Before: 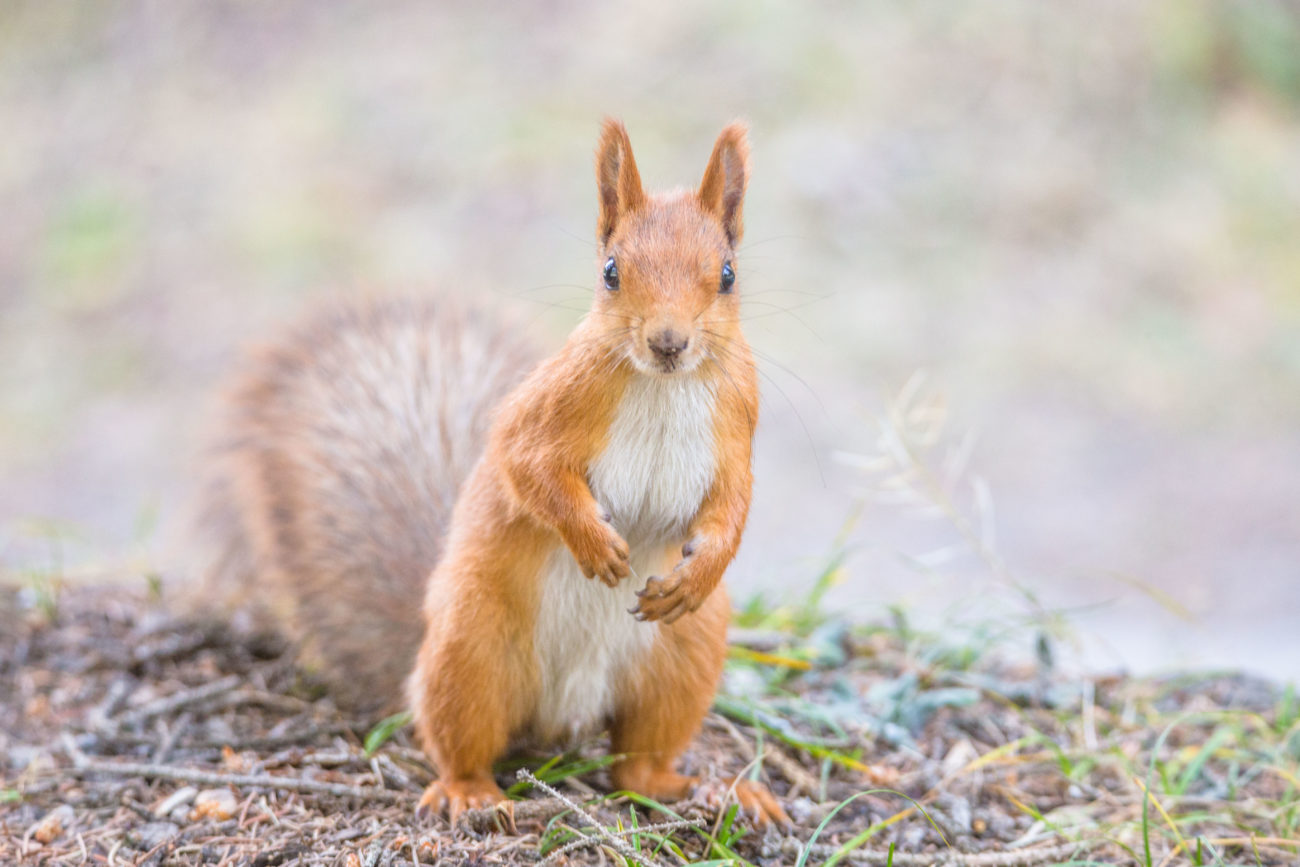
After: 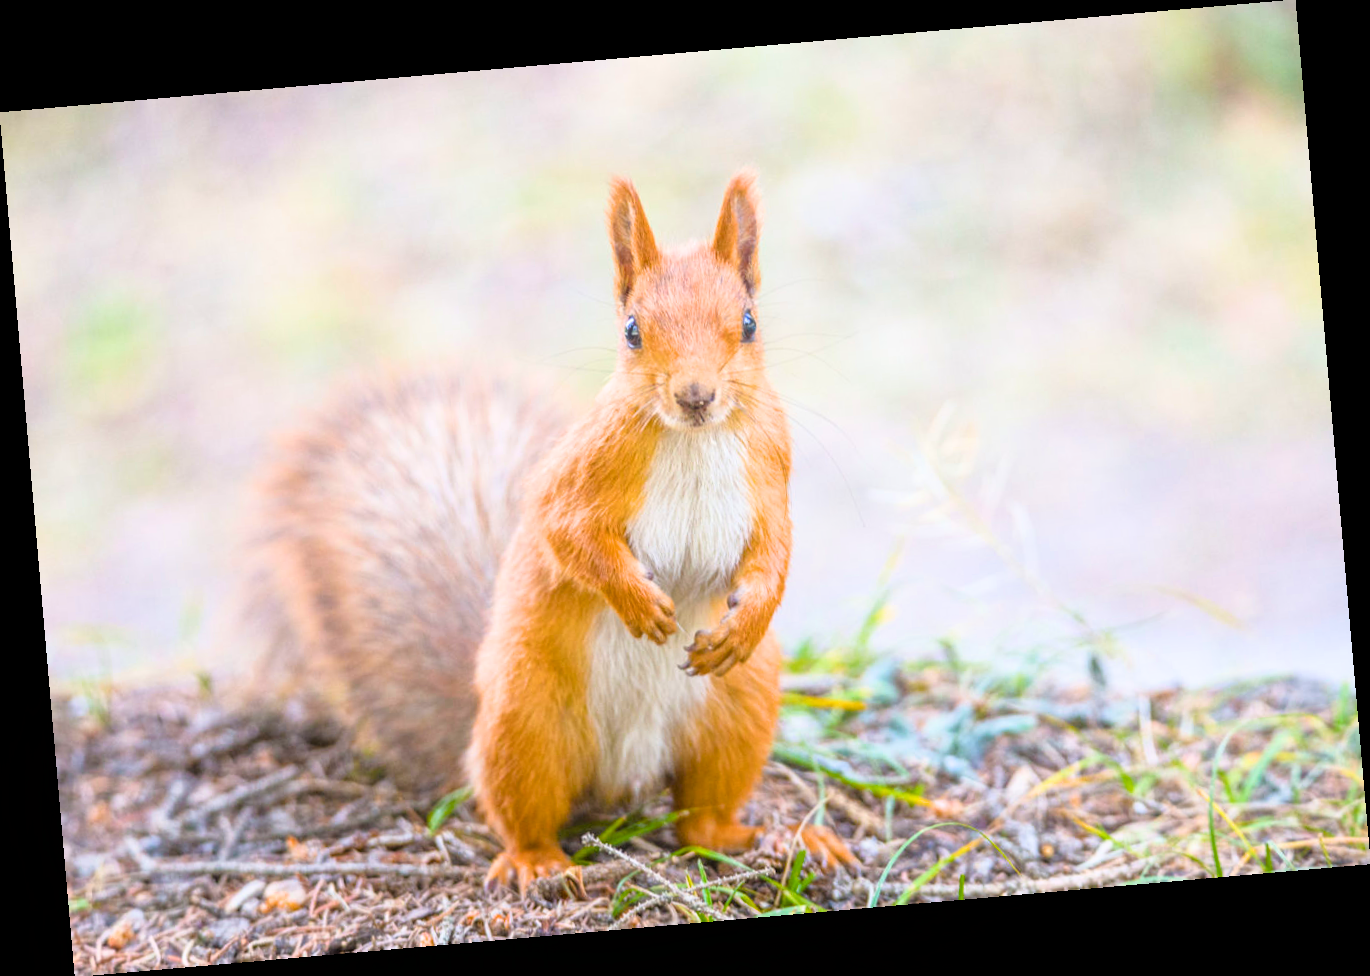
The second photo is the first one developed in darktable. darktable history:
color balance rgb: linear chroma grading › global chroma 15%, perceptual saturation grading › global saturation 30%
rotate and perspective: rotation -4.98°, automatic cropping off
filmic rgb: white relative exposure 2.34 EV, hardness 6.59
contrast equalizer: y [[0.439, 0.44, 0.442, 0.457, 0.493, 0.498], [0.5 ×6], [0.5 ×6], [0 ×6], [0 ×6]]
sharpen: radius 2.883, amount 0.868, threshold 47.523
